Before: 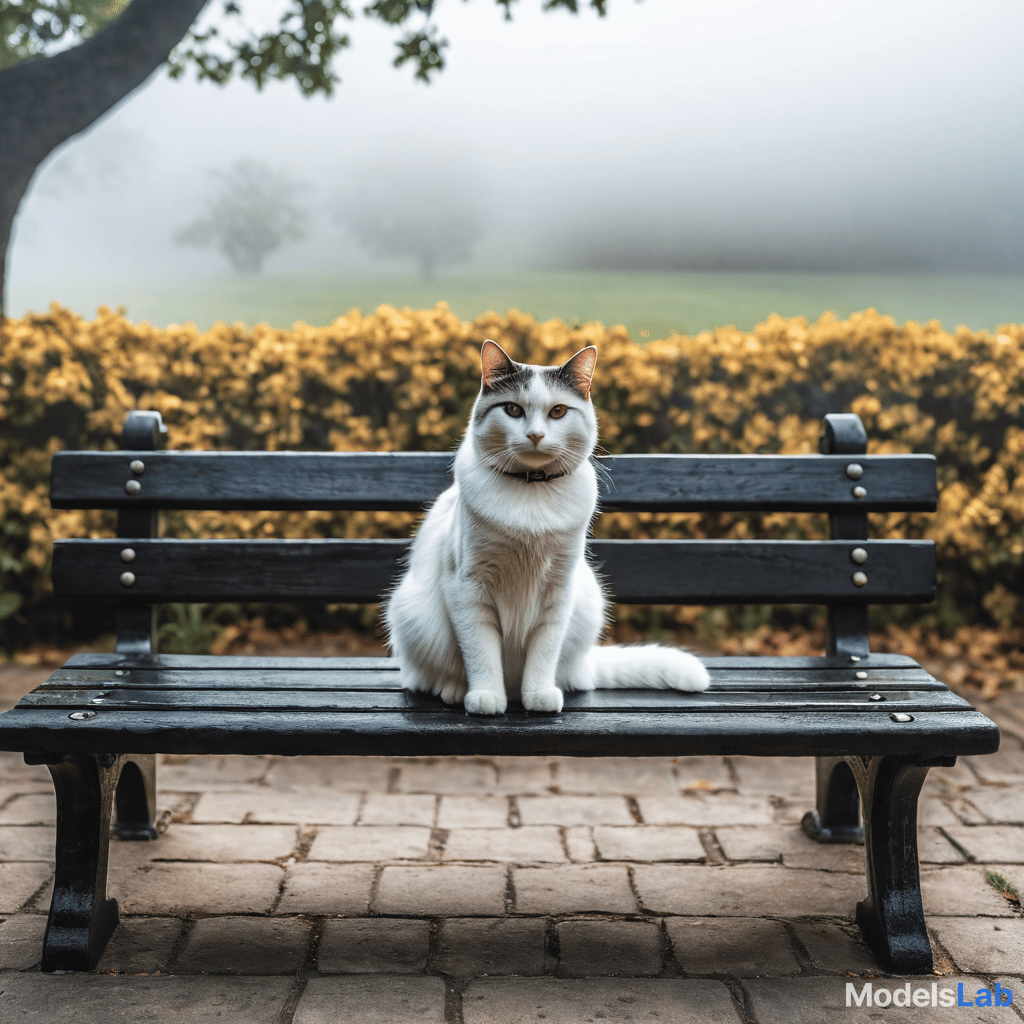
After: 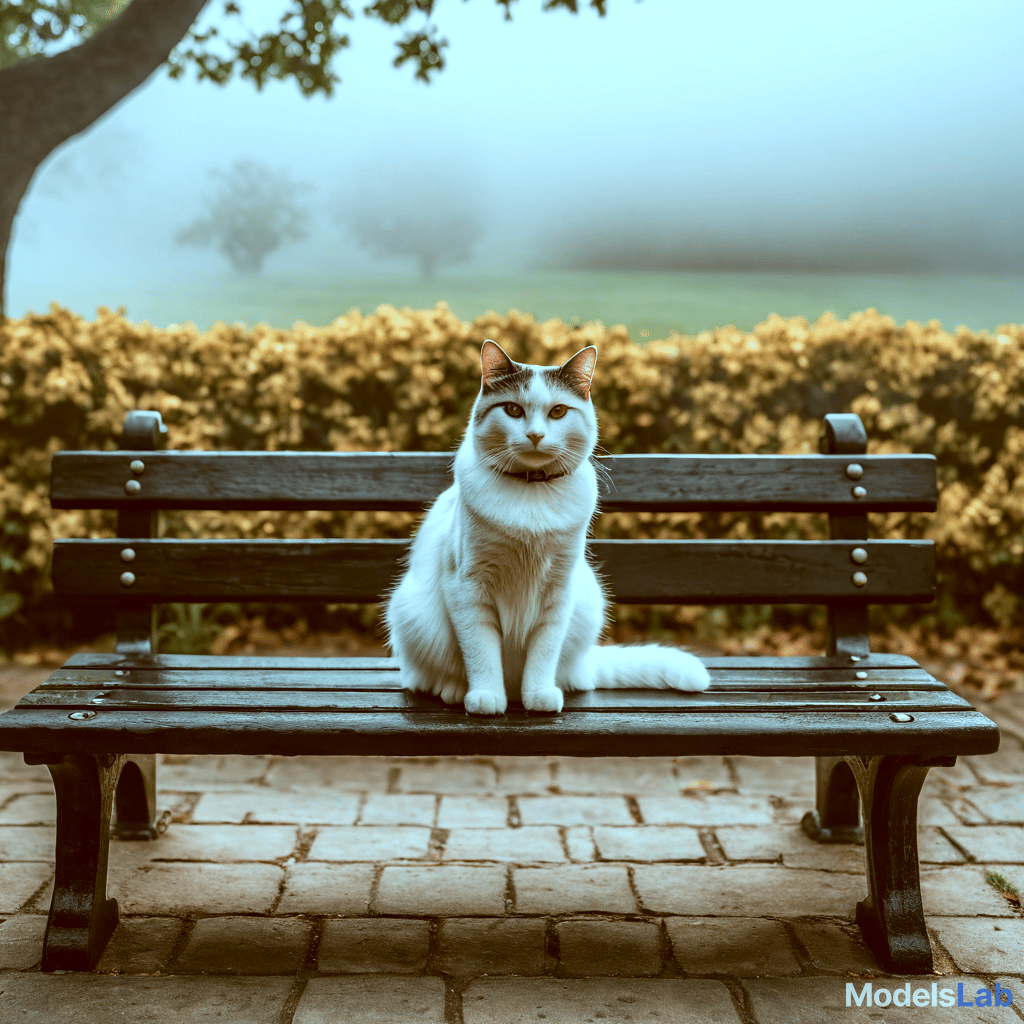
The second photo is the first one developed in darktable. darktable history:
color correction: highlights a* -15.05, highlights b* -16.56, shadows a* 10.45, shadows b* 29.75
local contrast: mode bilateral grid, contrast 20, coarseness 51, detail 119%, midtone range 0.2
